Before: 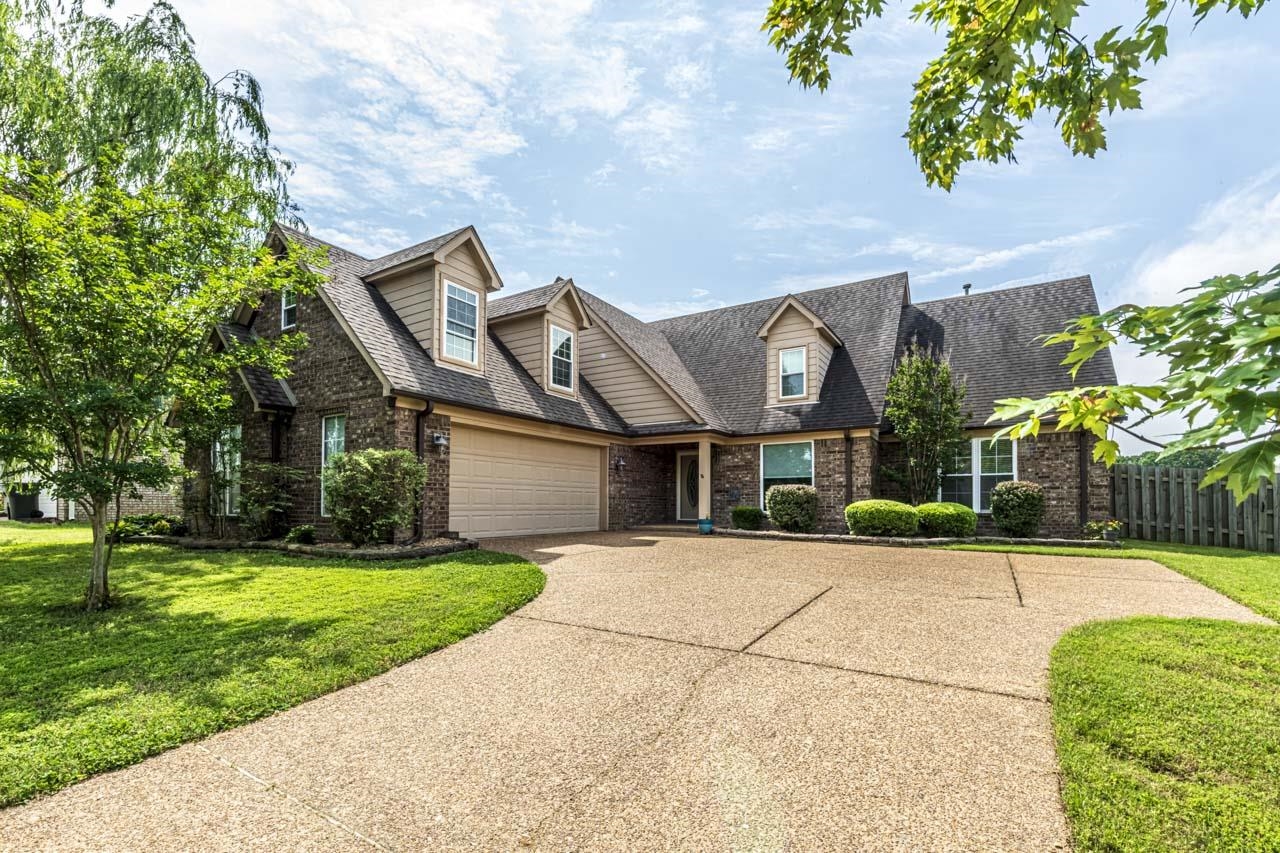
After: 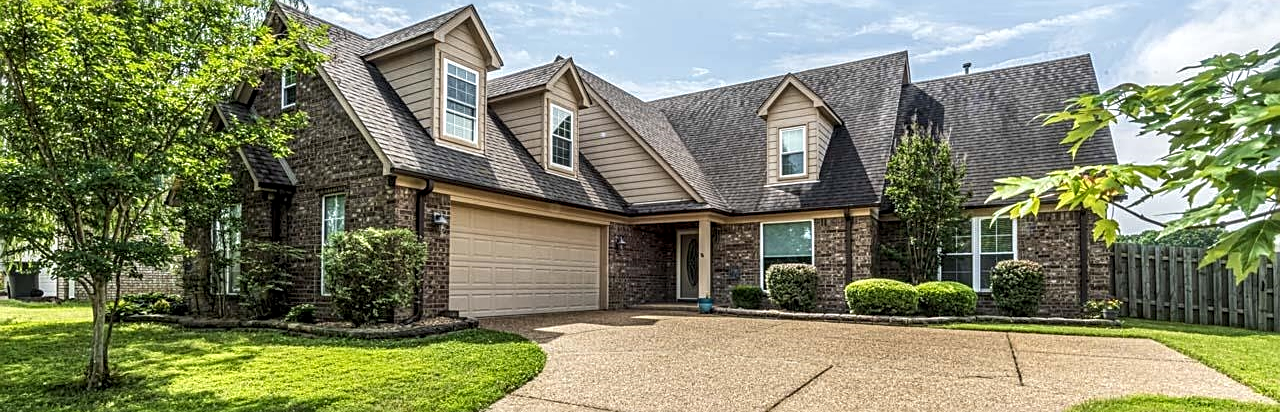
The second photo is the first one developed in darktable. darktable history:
crop and rotate: top 26.056%, bottom 25.543%
sharpen: on, module defaults
local contrast: on, module defaults
